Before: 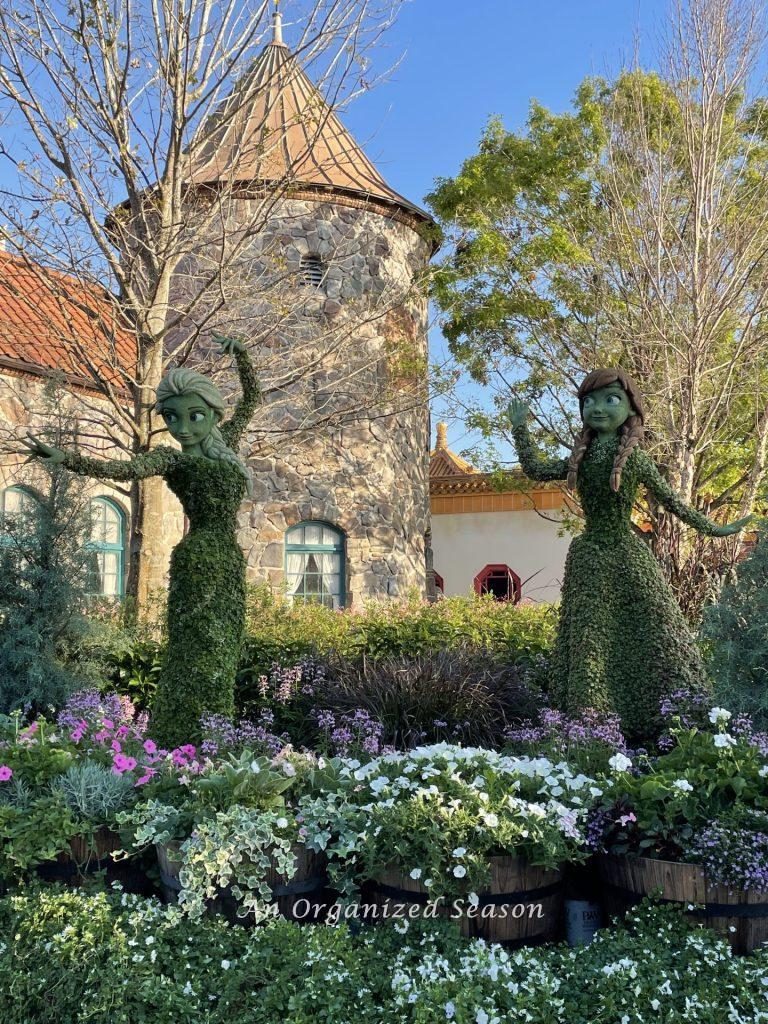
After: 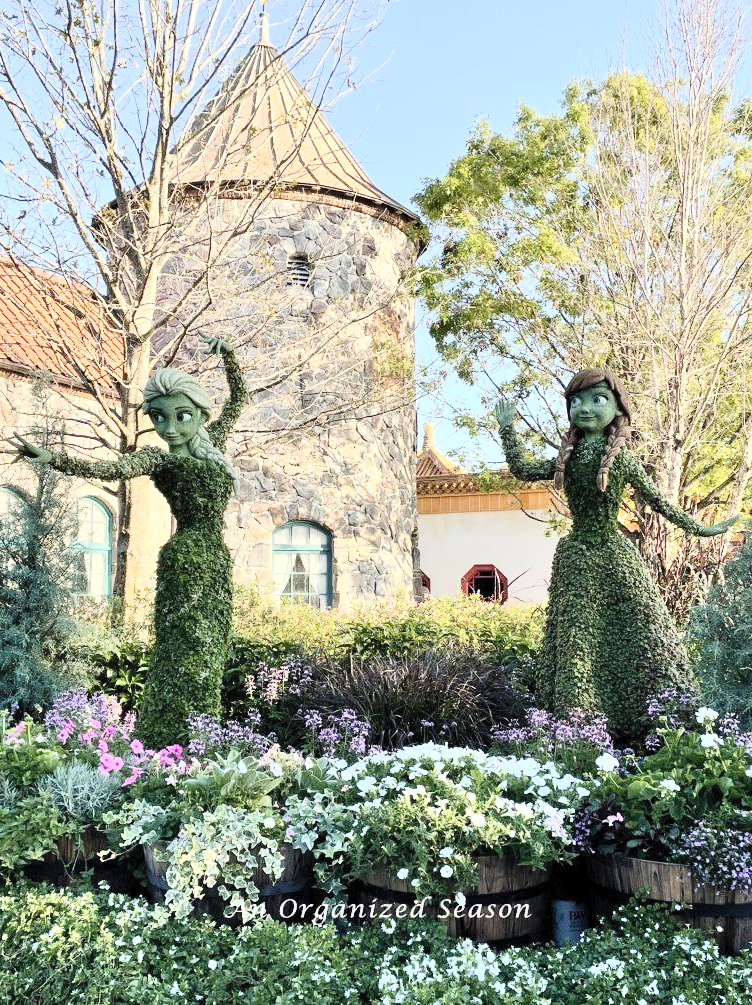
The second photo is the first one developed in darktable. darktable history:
contrast brightness saturation: contrast 0.381, brightness 0.538
levels: levels [0.026, 0.507, 0.987]
crop: left 1.694%, right 0.27%, bottom 1.836%
tone curve: curves: ch0 [(0, 0) (0.037, 0.025) (0.131, 0.093) (0.275, 0.256) (0.476, 0.517) (0.607, 0.667) (0.691, 0.745) (0.789, 0.836) (0.911, 0.925) (0.997, 0.995)]; ch1 [(0, 0) (0.301, 0.3) (0.444, 0.45) (0.493, 0.495) (0.507, 0.503) (0.534, 0.533) (0.582, 0.58) (0.658, 0.693) (0.746, 0.77) (1, 1)]; ch2 [(0, 0) (0.246, 0.233) (0.36, 0.352) (0.415, 0.418) (0.476, 0.492) (0.502, 0.504) (0.525, 0.518) (0.539, 0.544) (0.586, 0.602) (0.634, 0.651) (0.706, 0.727) (0.853, 0.852) (1, 0.951)], preserve colors none
